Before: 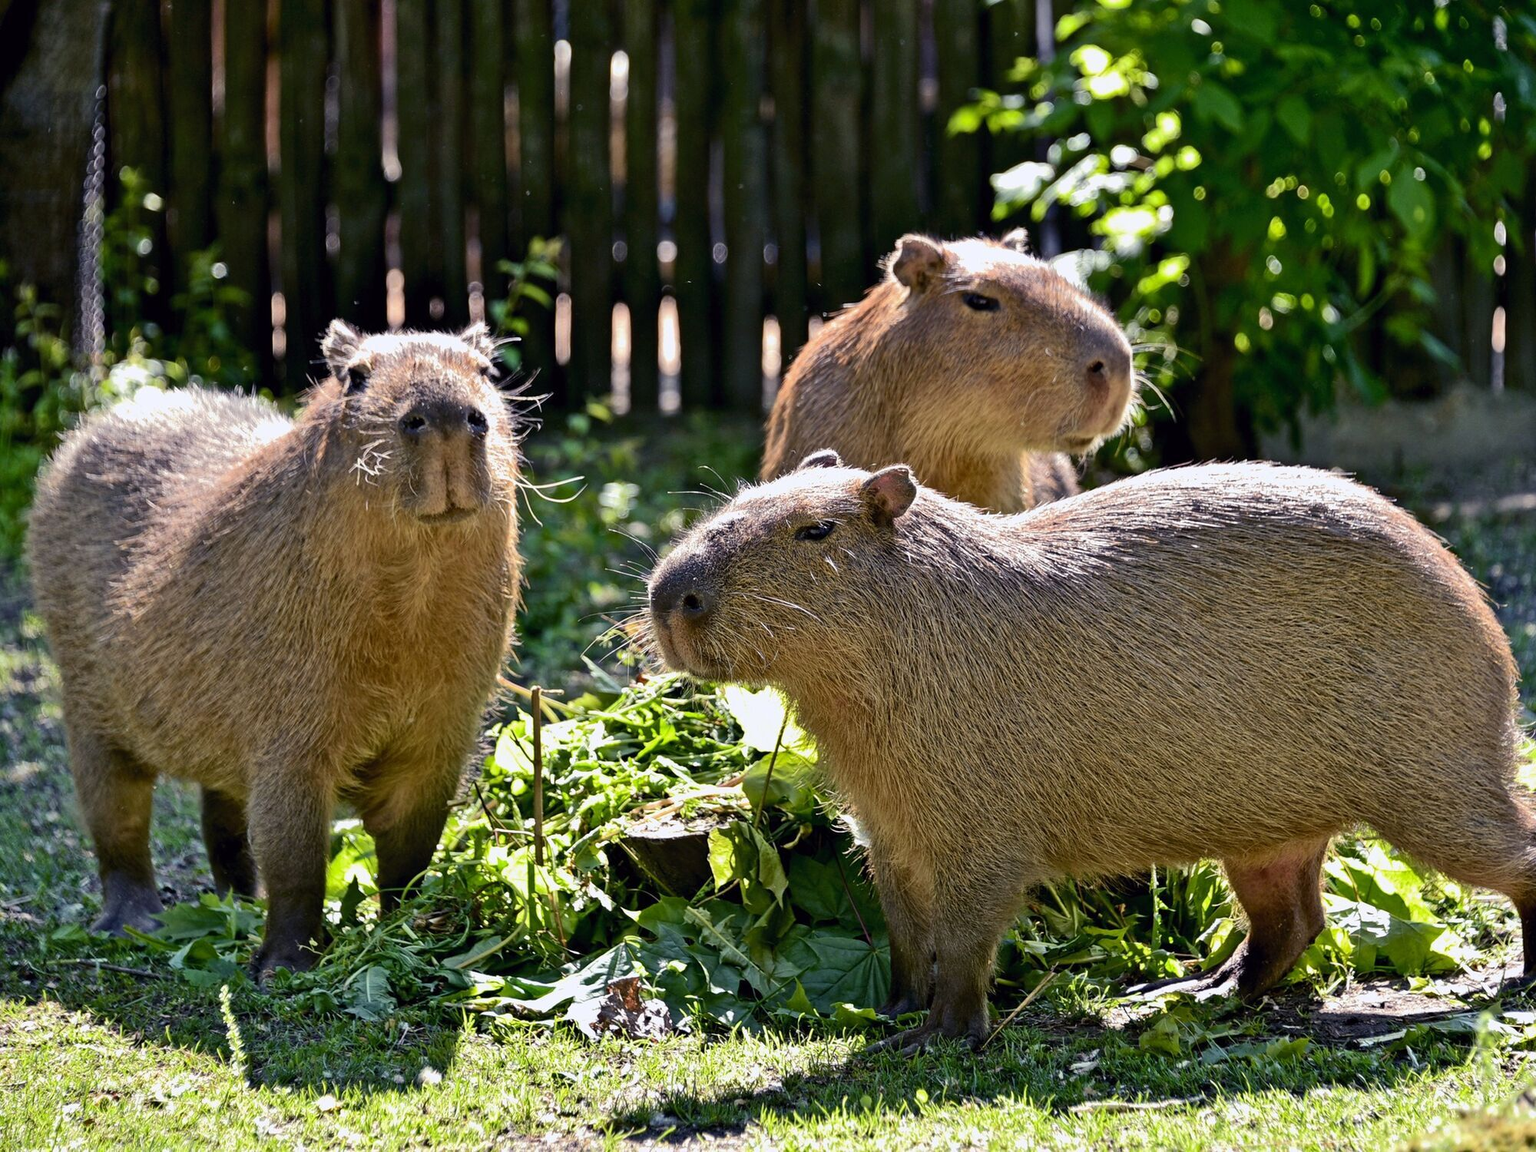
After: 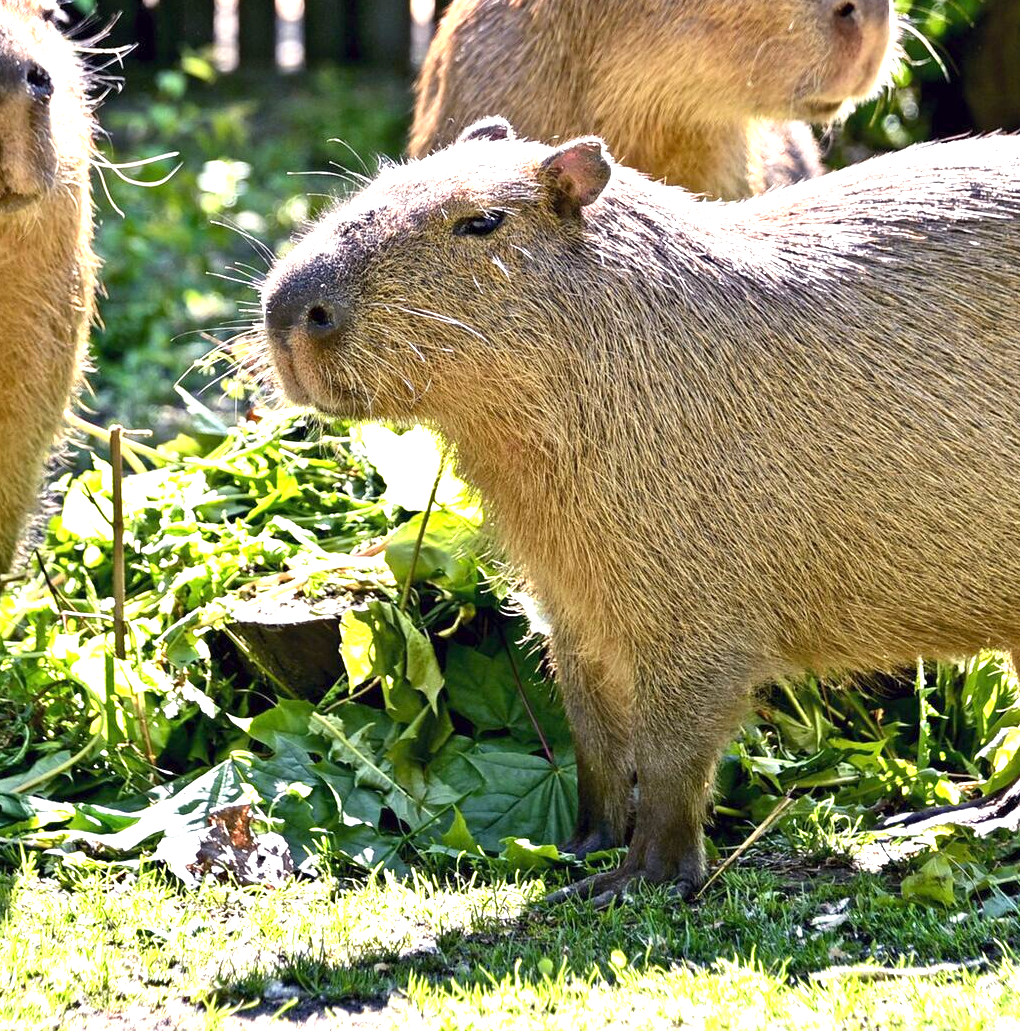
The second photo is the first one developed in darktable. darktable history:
exposure: exposure 1.25 EV, compensate highlight preservation false
crop and rotate: left 29.14%, top 31.265%, right 19.846%
